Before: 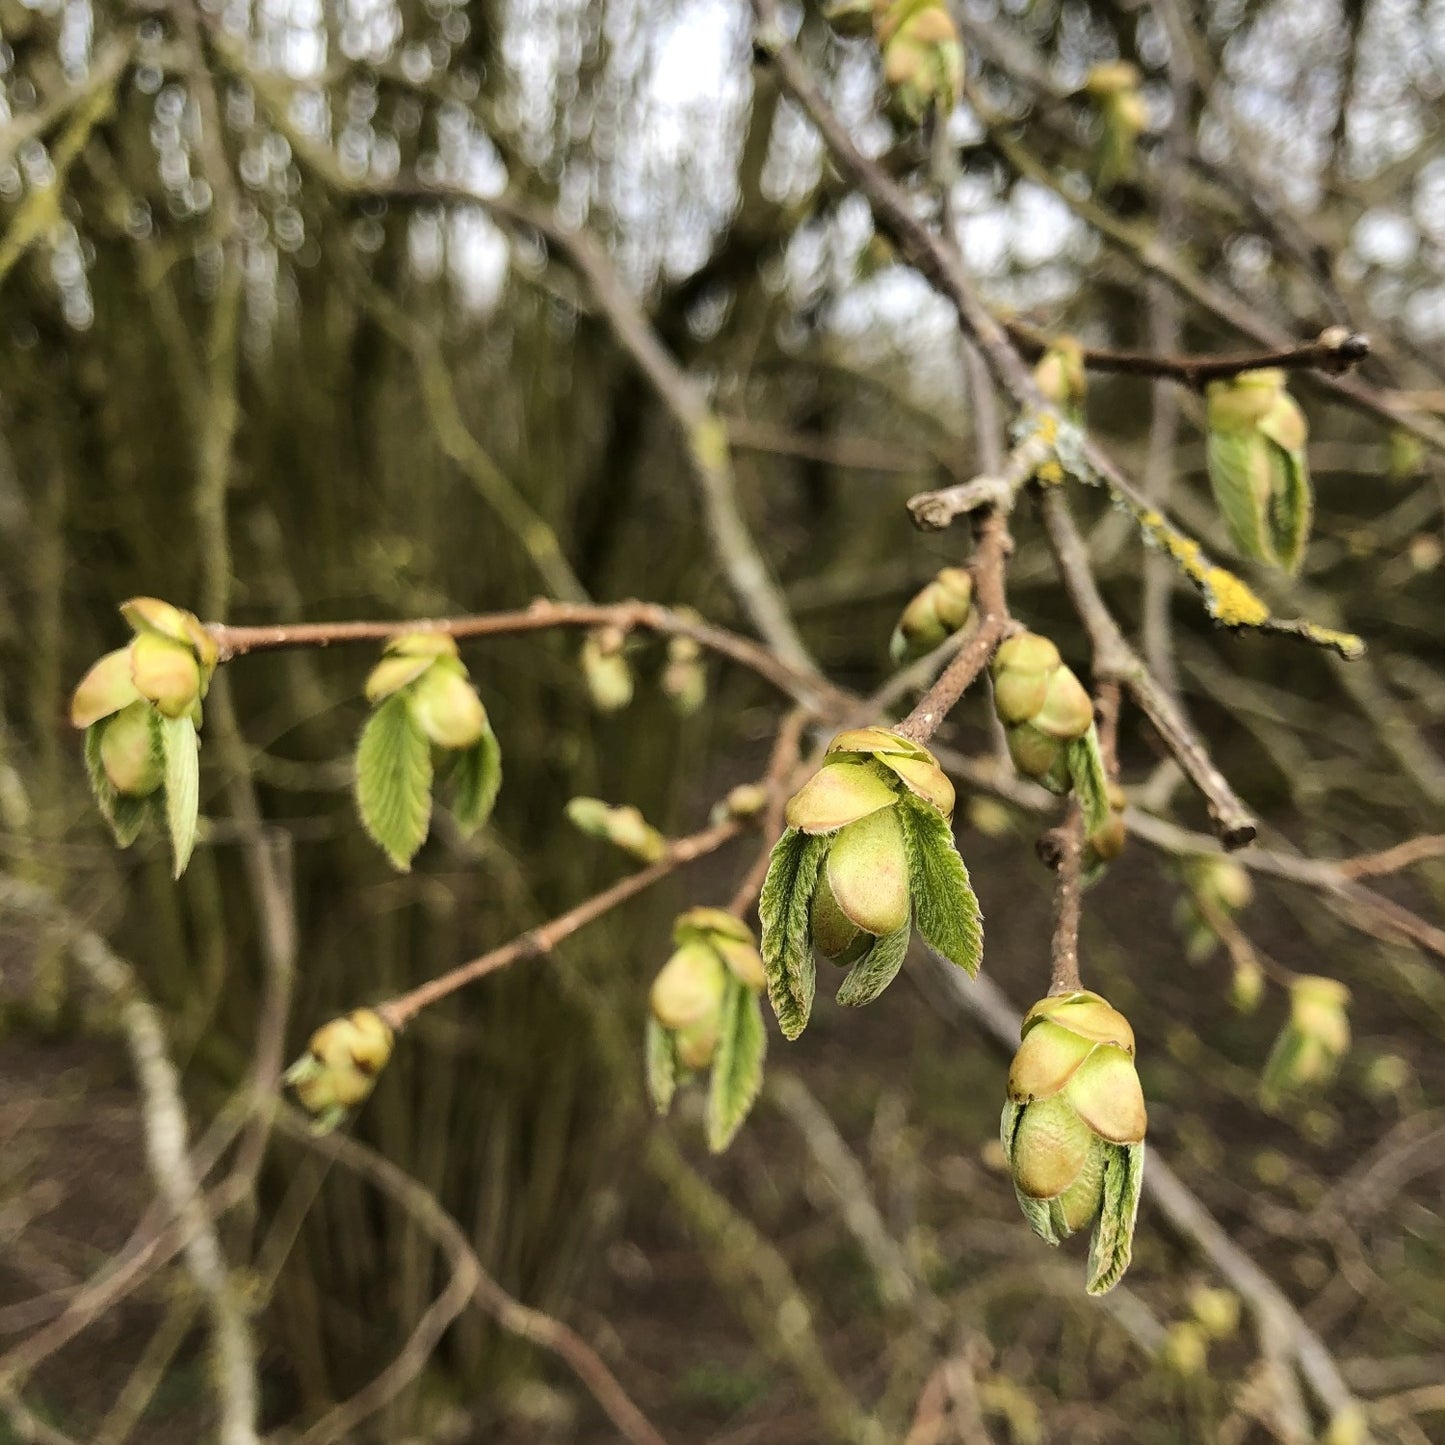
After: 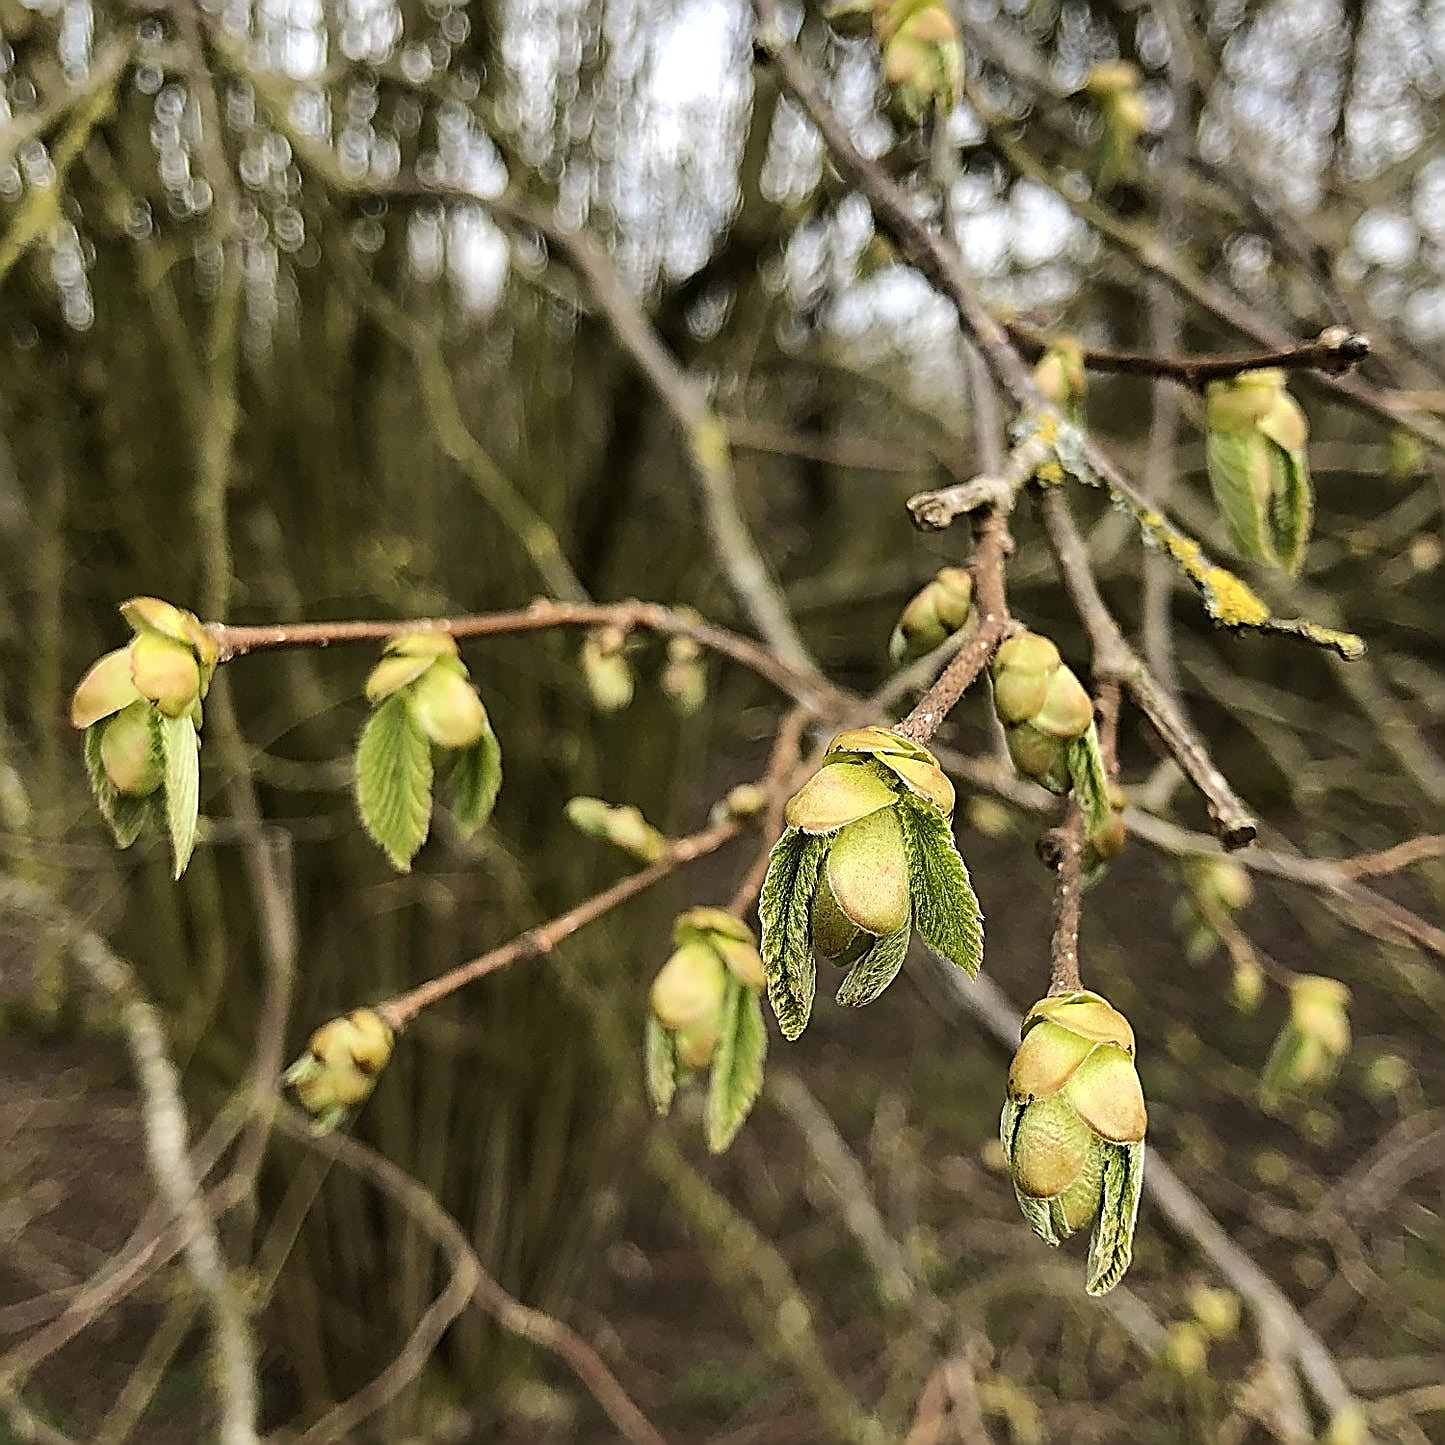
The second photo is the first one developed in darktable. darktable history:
sharpen: amount 1.995
